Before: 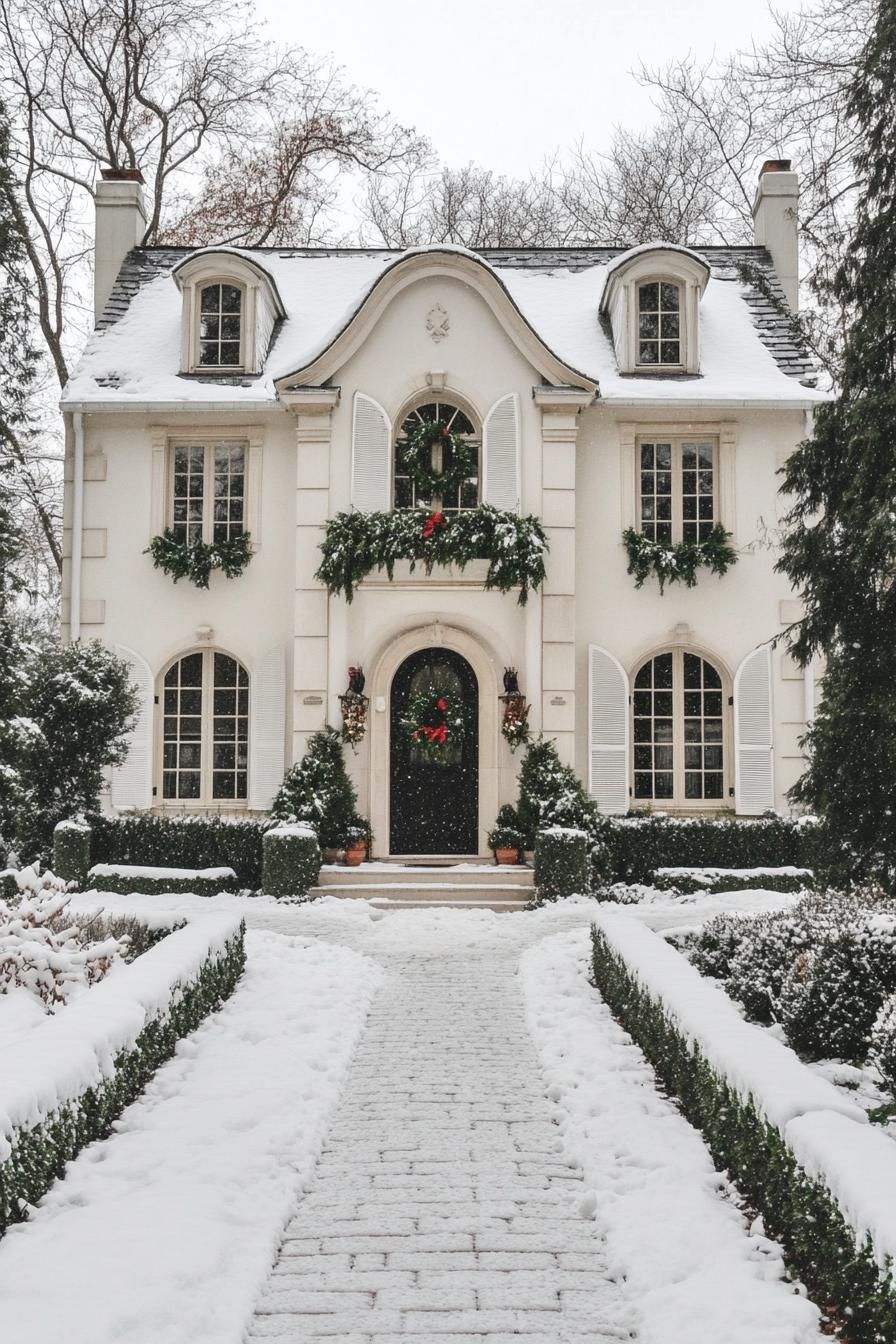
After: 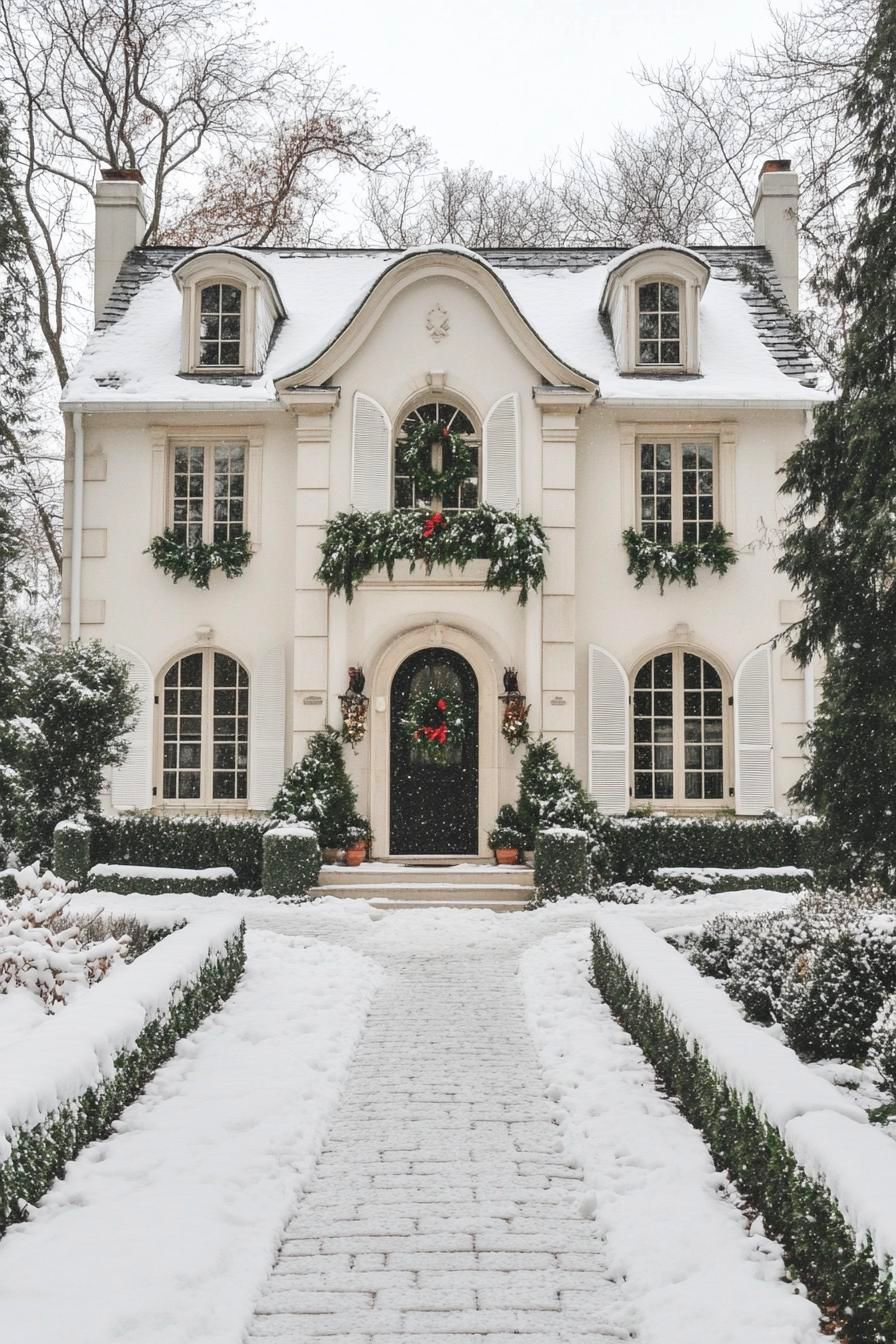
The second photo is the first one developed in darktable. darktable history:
contrast brightness saturation: contrast 0.026, brightness 0.066, saturation 0.126
